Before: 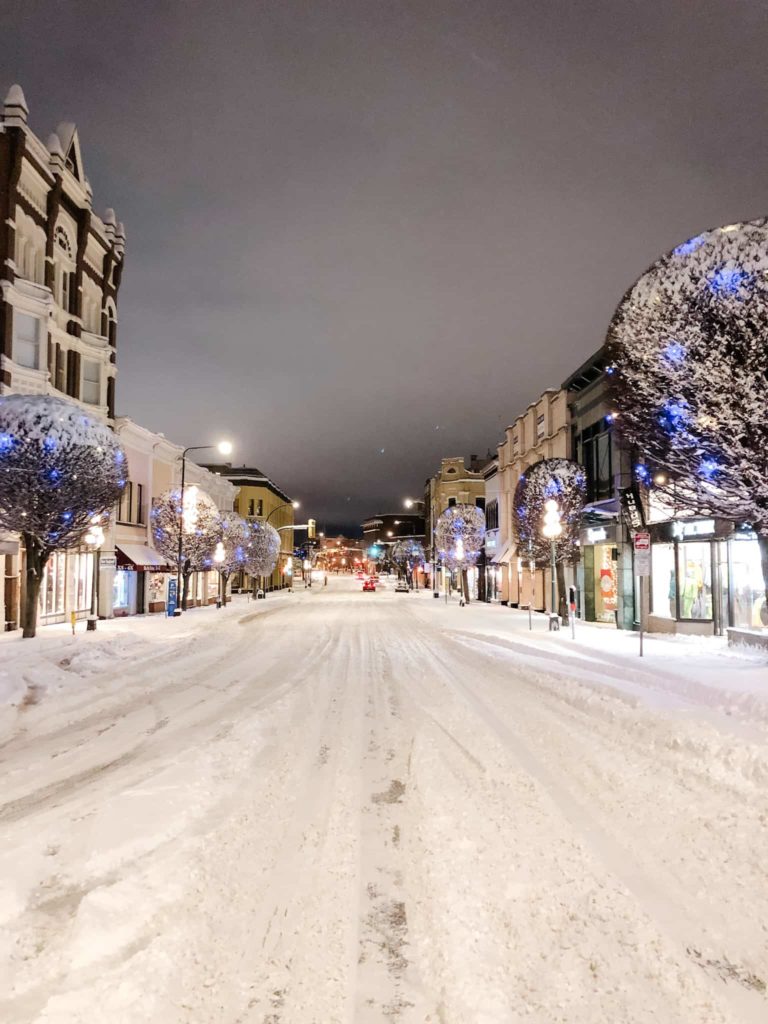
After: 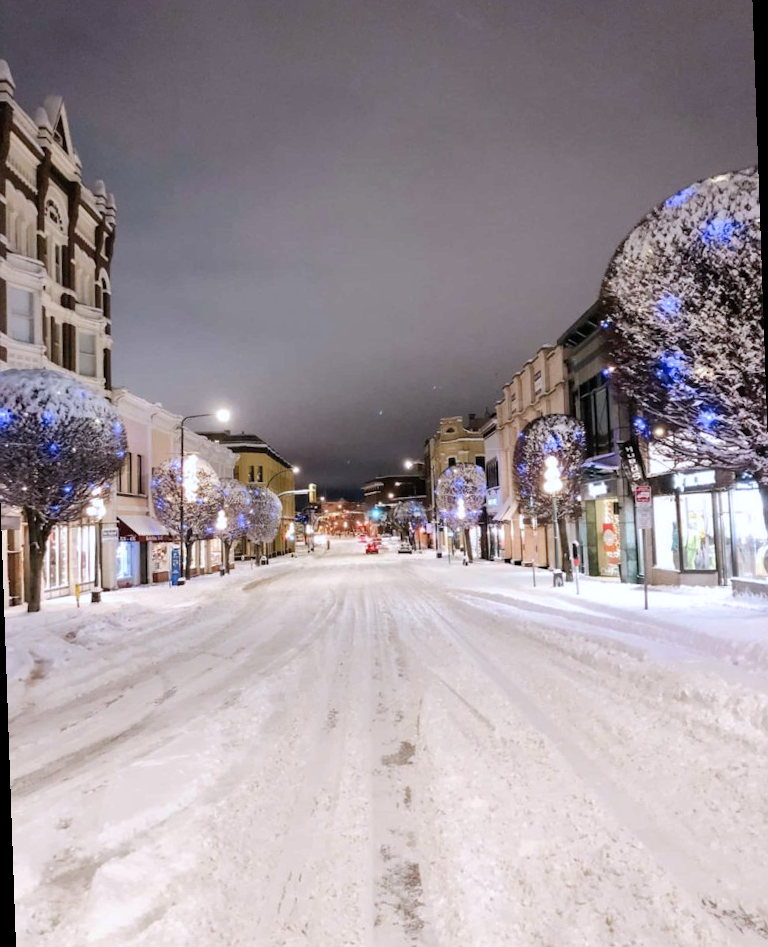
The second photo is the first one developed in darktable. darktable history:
rotate and perspective: rotation -2°, crop left 0.022, crop right 0.978, crop top 0.049, crop bottom 0.951
shadows and highlights: shadows 25, highlights -25
color calibration: illuminant as shot in camera, x 0.358, y 0.373, temperature 4628.91 K
